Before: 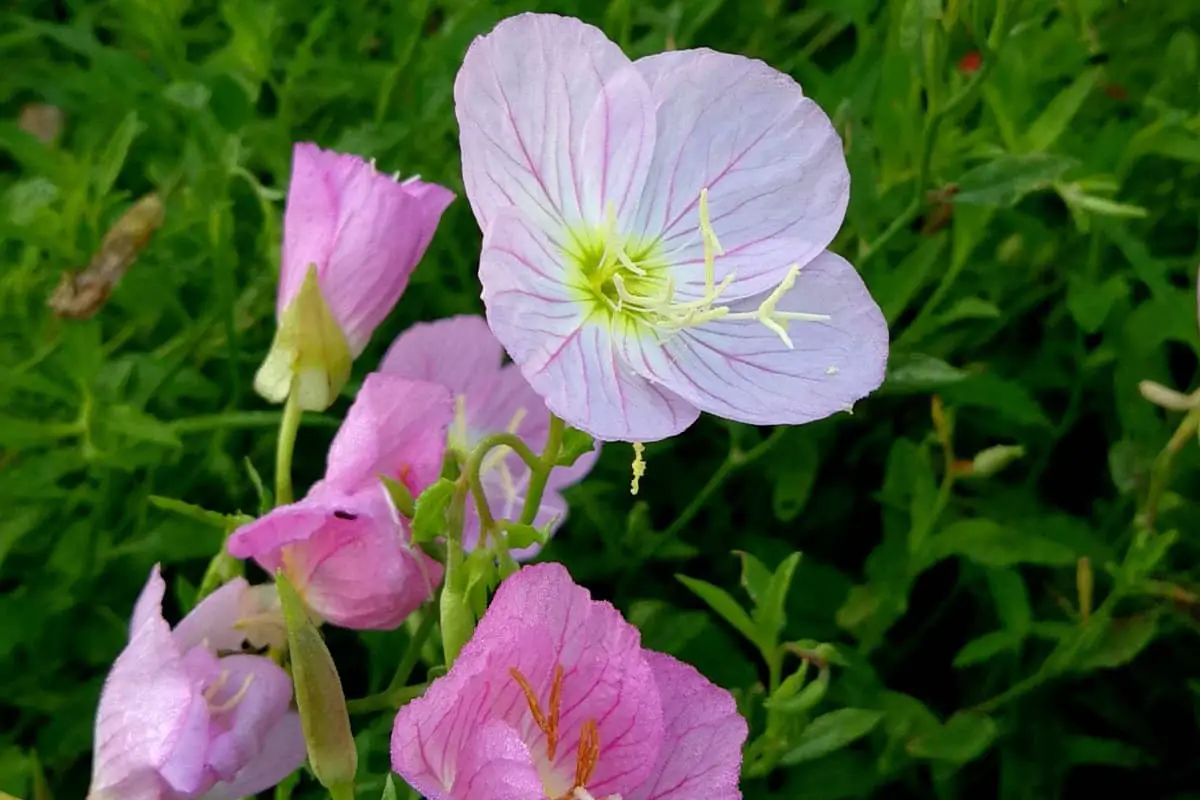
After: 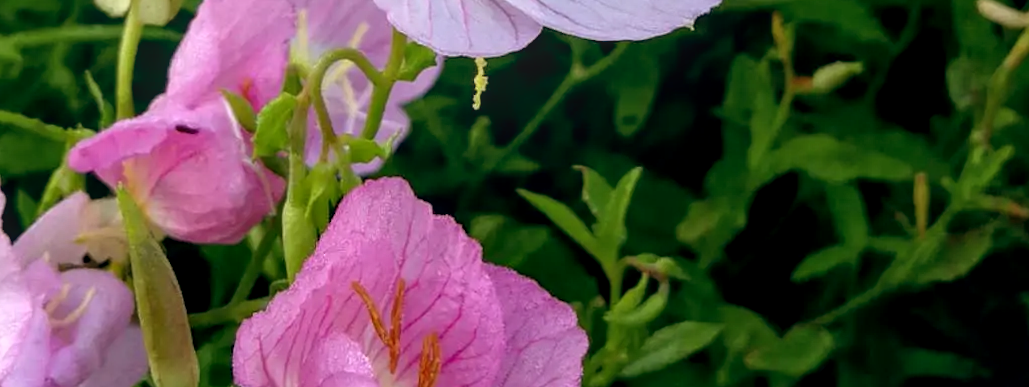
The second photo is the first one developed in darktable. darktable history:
crop and rotate: left 13.306%, top 48.129%, bottom 2.928%
local contrast: on, module defaults
color balance: lift [0.998, 0.998, 1.001, 1.002], gamma [0.995, 1.025, 0.992, 0.975], gain [0.995, 1.02, 0.997, 0.98]
bloom: on, module defaults
rotate and perspective: rotation 0.174°, lens shift (vertical) 0.013, lens shift (horizontal) 0.019, shear 0.001, automatic cropping original format, crop left 0.007, crop right 0.991, crop top 0.016, crop bottom 0.997
